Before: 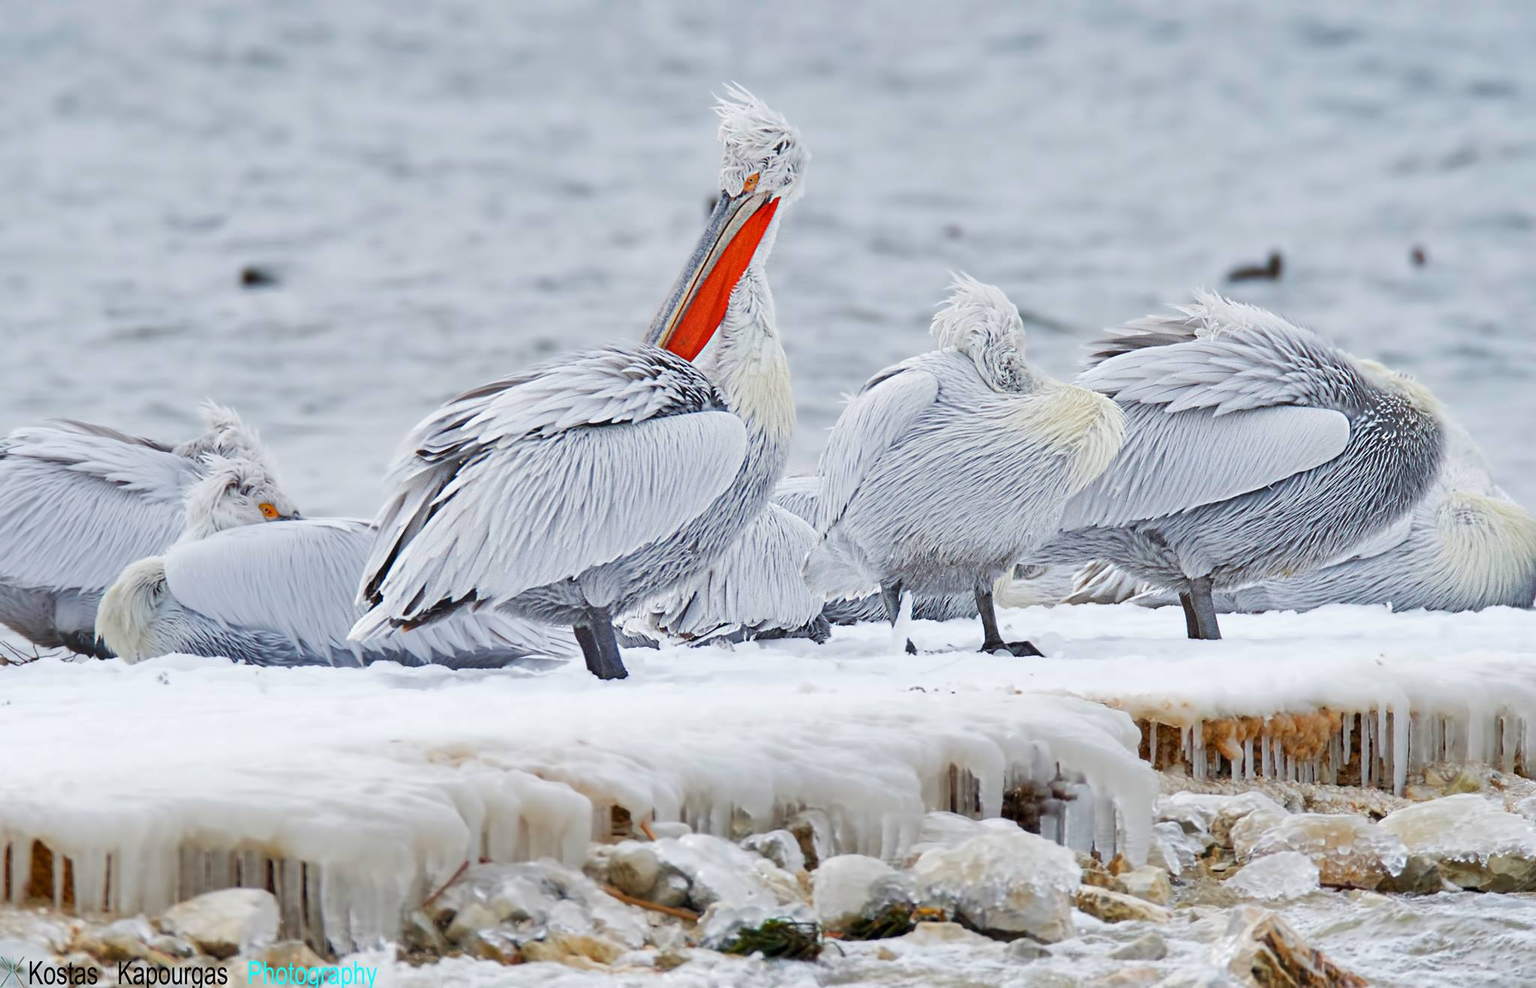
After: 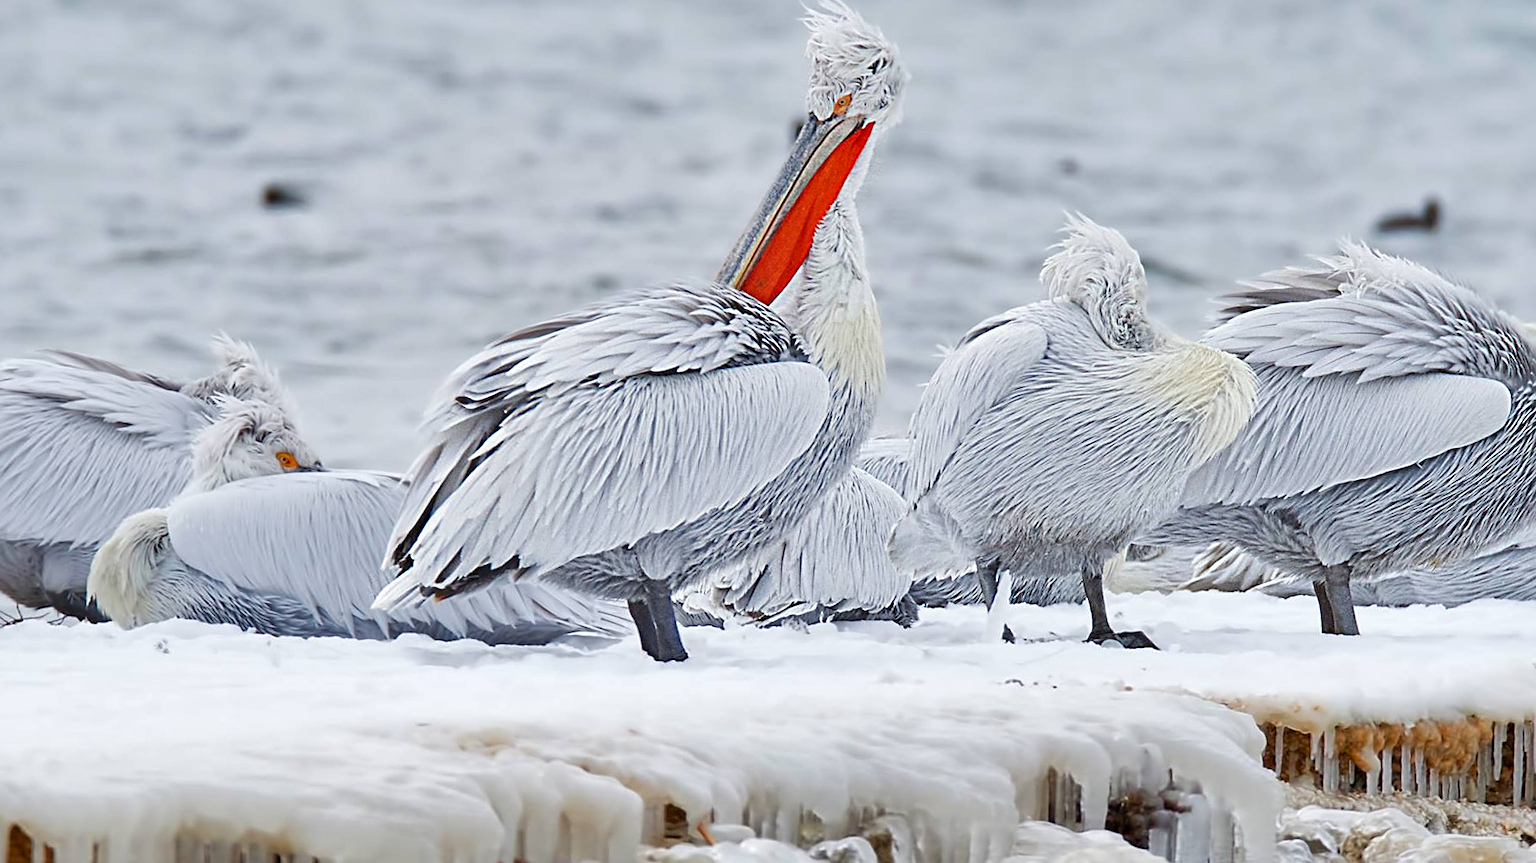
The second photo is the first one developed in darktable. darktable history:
rotate and perspective: rotation 1.57°, crop left 0.018, crop right 0.982, crop top 0.039, crop bottom 0.961
crop: top 7.49%, right 9.717%, bottom 11.943%
local contrast: mode bilateral grid, contrast 20, coarseness 50, detail 120%, midtone range 0.2
sharpen: on, module defaults
tone equalizer: on, module defaults
